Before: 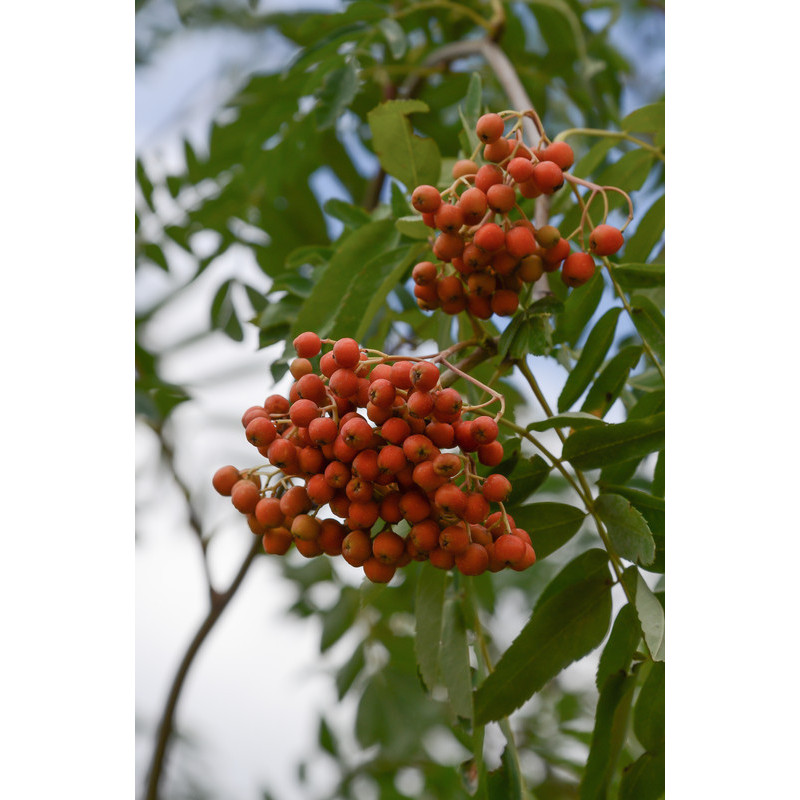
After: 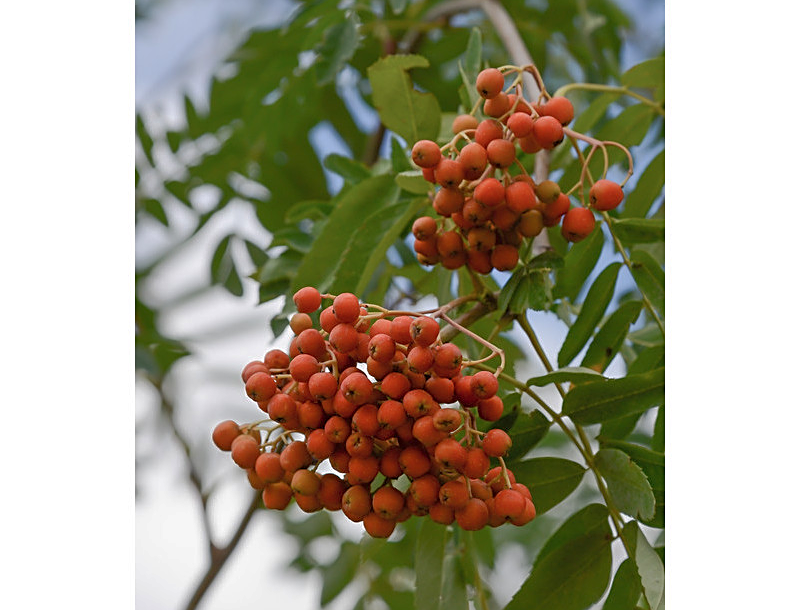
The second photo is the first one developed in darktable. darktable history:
sharpen: on, module defaults
crop: top 5.713%, bottom 17.987%
shadows and highlights: on, module defaults
